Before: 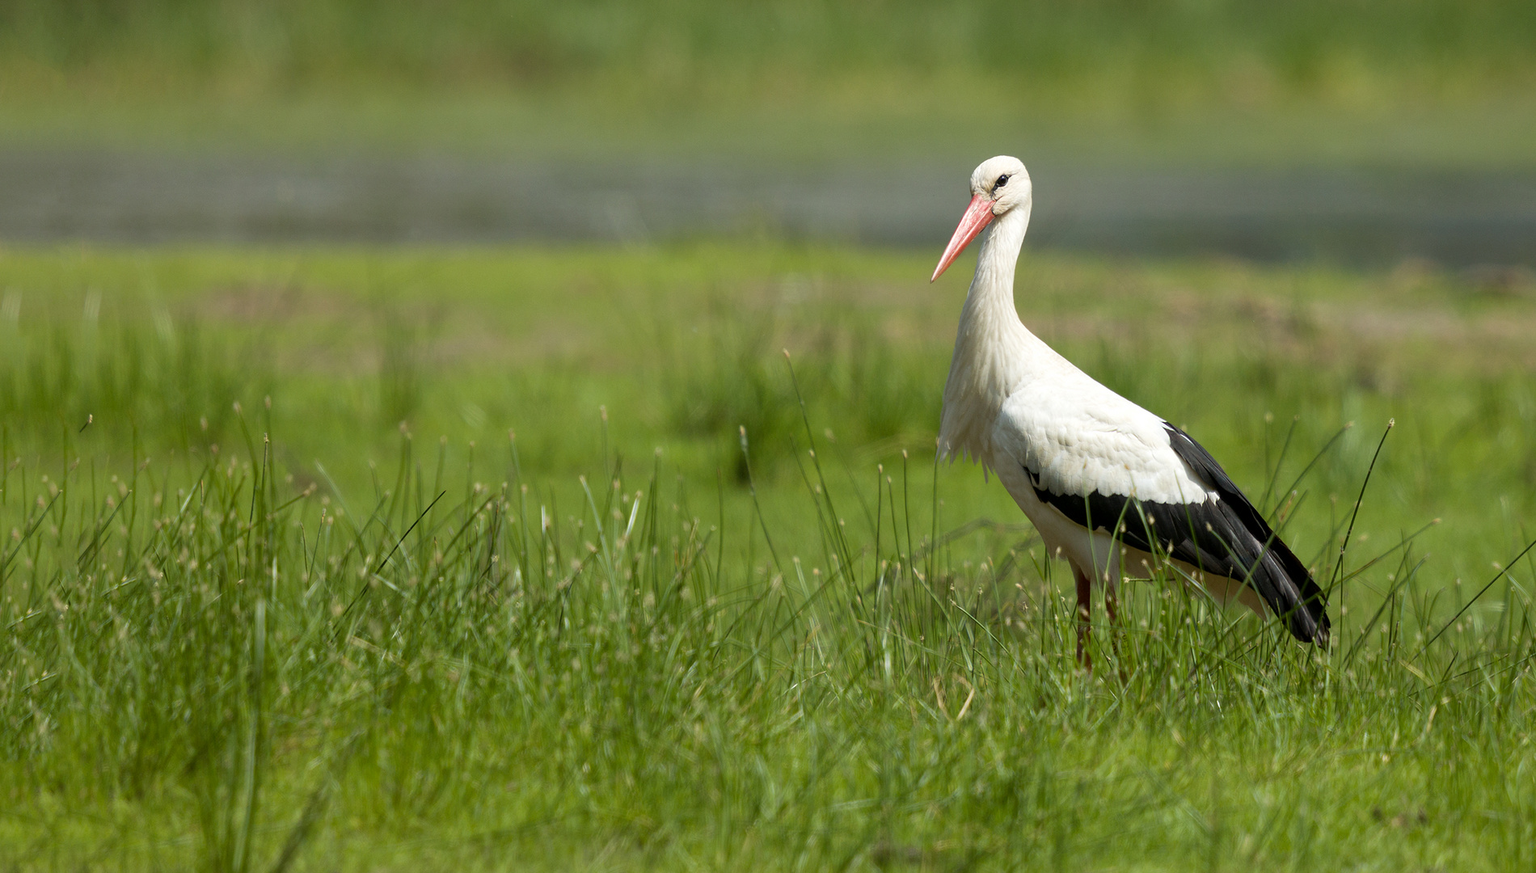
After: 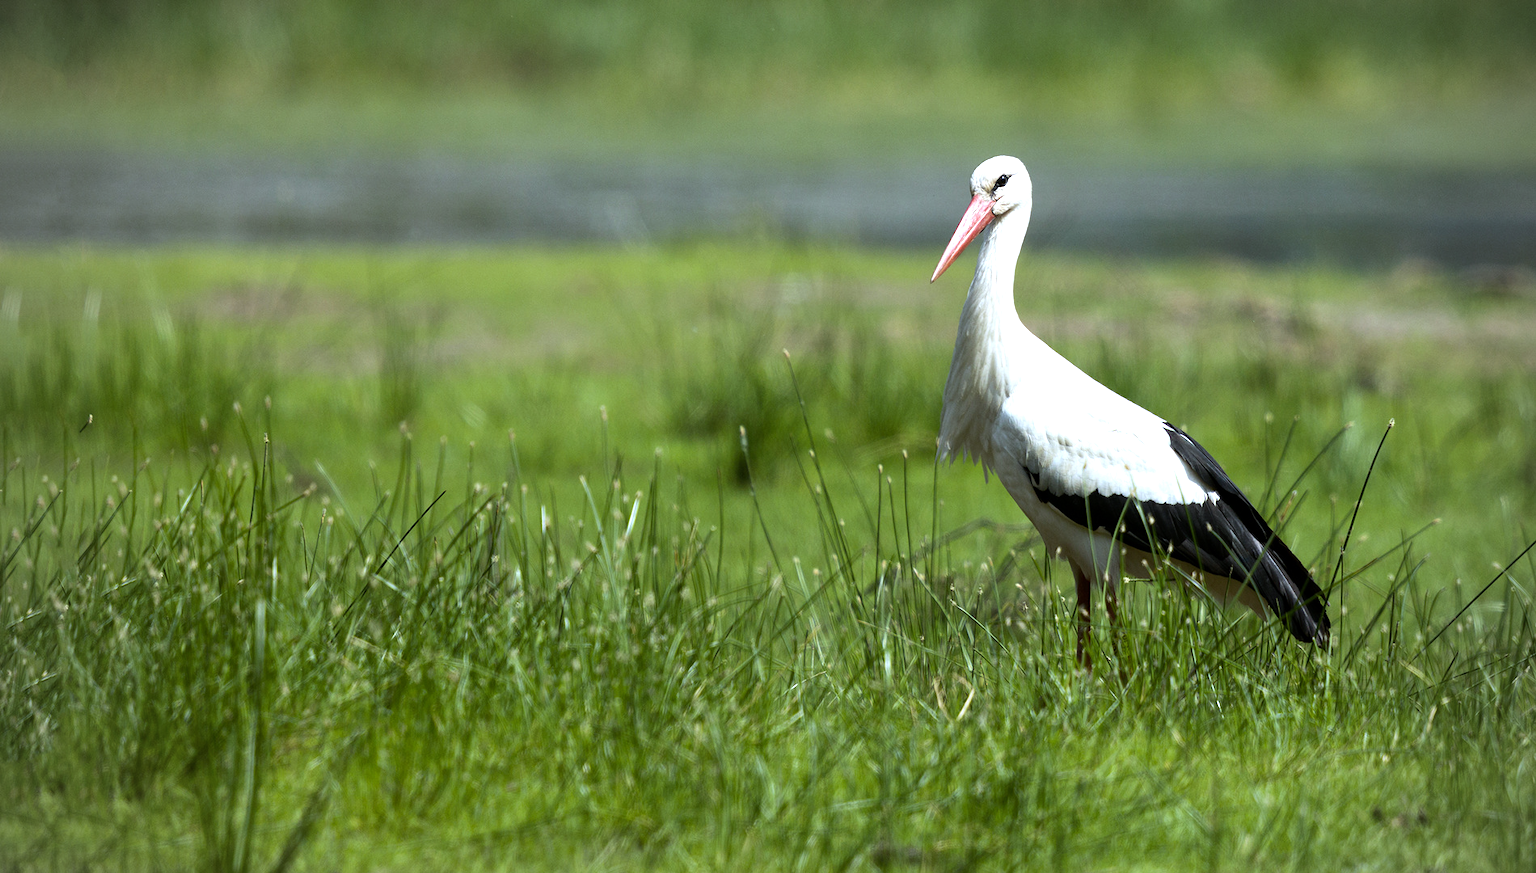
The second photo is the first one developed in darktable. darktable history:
vignetting: fall-off radius 60.92%
white balance: red 0.926, green 1.003, blue 1.133
tone equalizer: -8 EV -0.75 EV, -7 EV -0.7 EV, -6 EV -0.6 EV, -5 EV -0.4 EV, -3 EV 0.4 EV, -2 EV 0.6 EV, -1 EV 0.7 EV, +0 EV 0.75 EV, edges refinement/feathering 500, mask exposure compensation -1.57 EV, preserve details no
